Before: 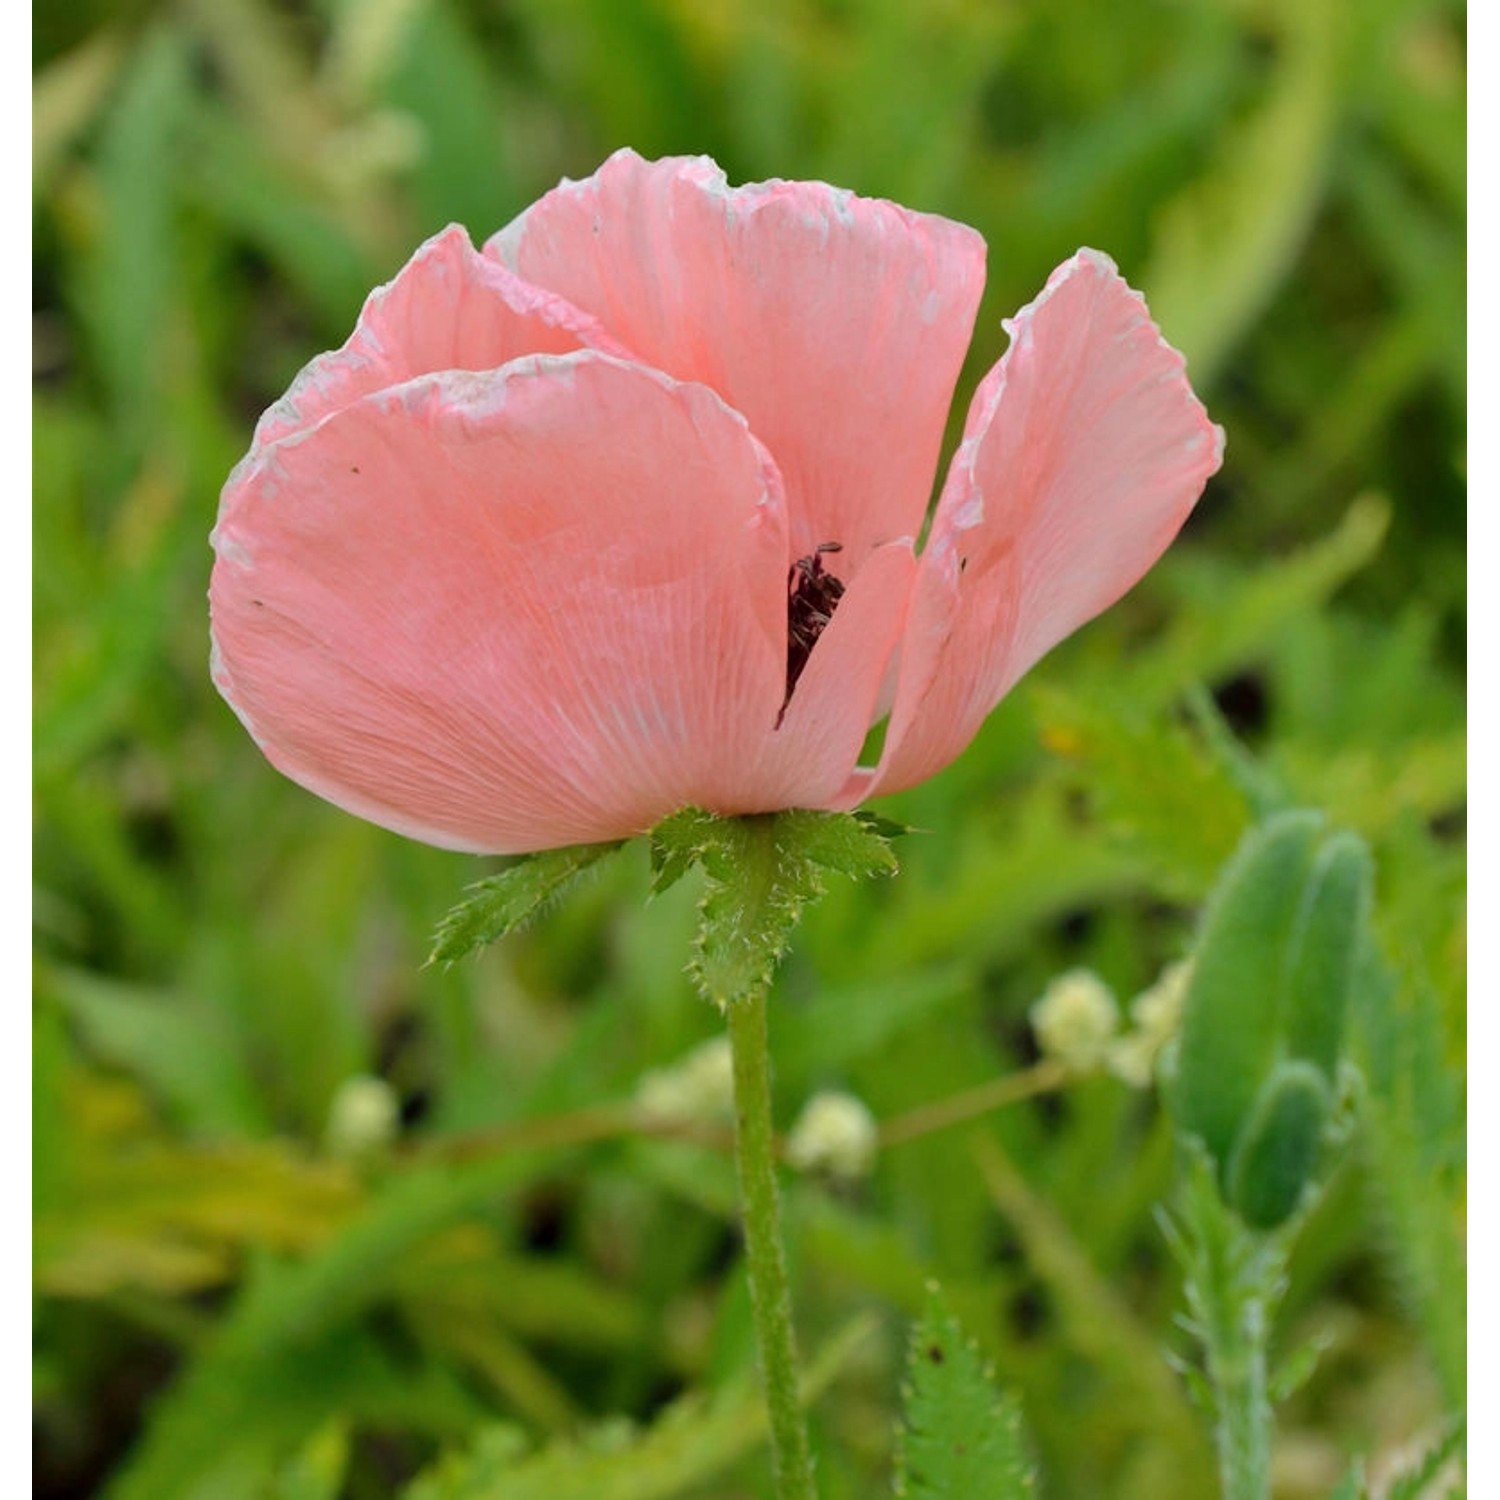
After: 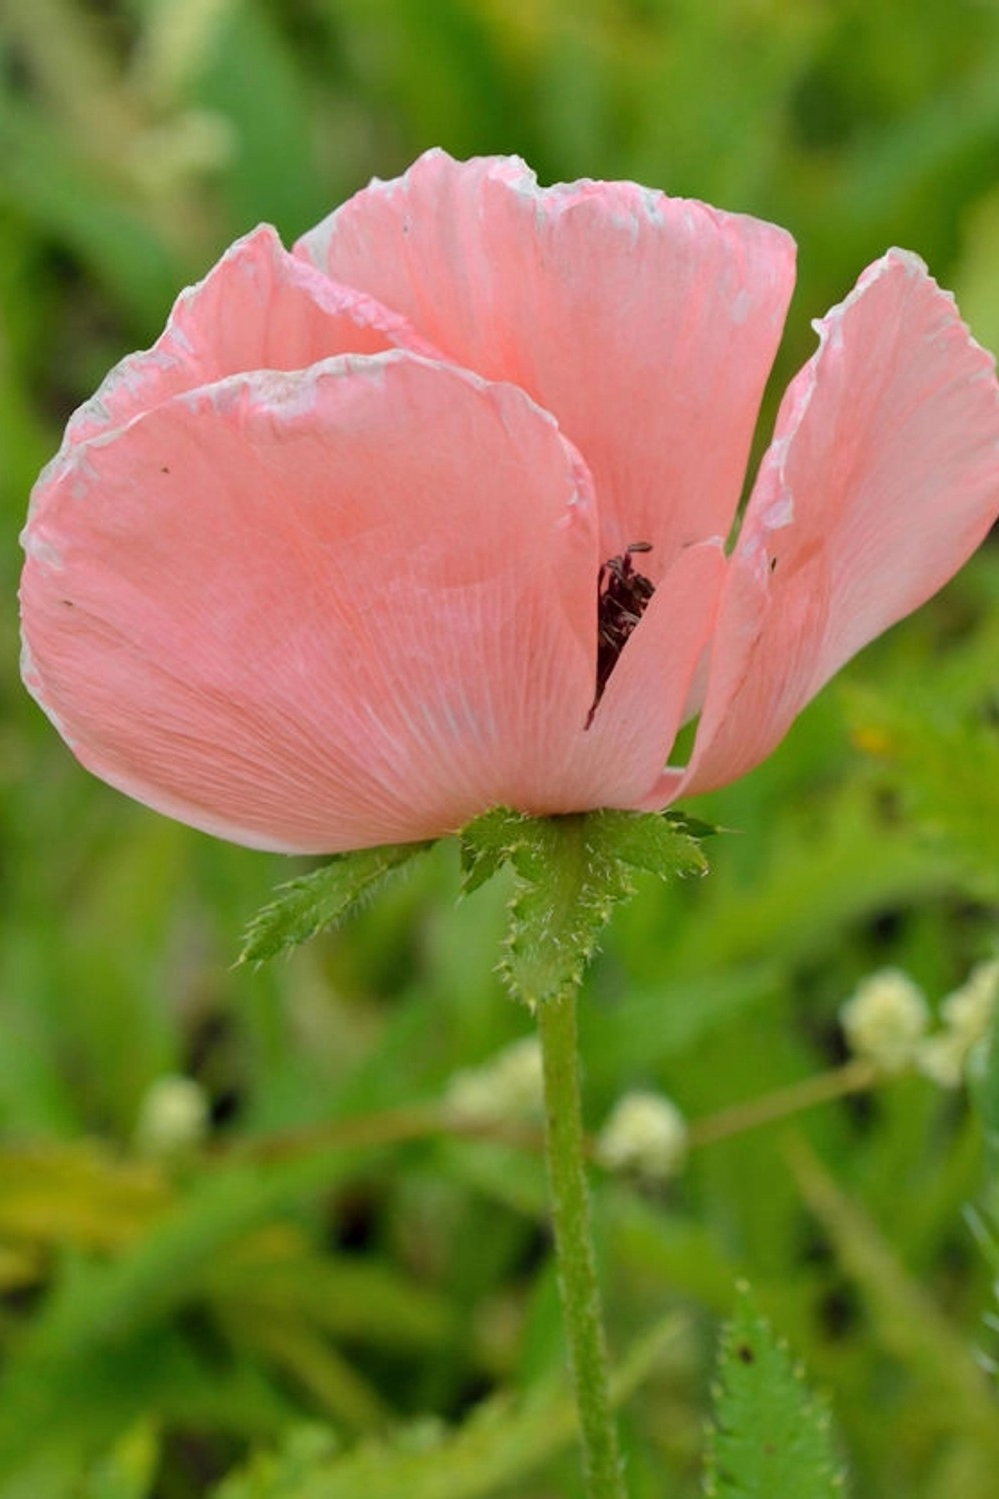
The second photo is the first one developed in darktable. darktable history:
crop and rotate: left 12.673%, right 20.66%
tone equalizer: on, module defaults
